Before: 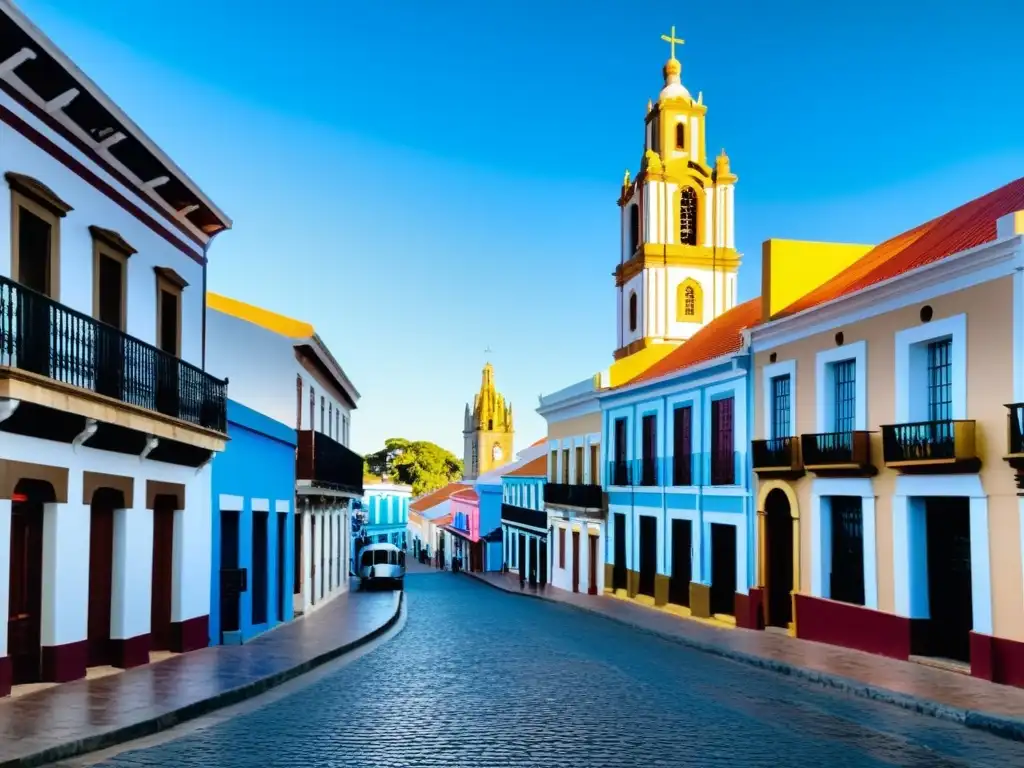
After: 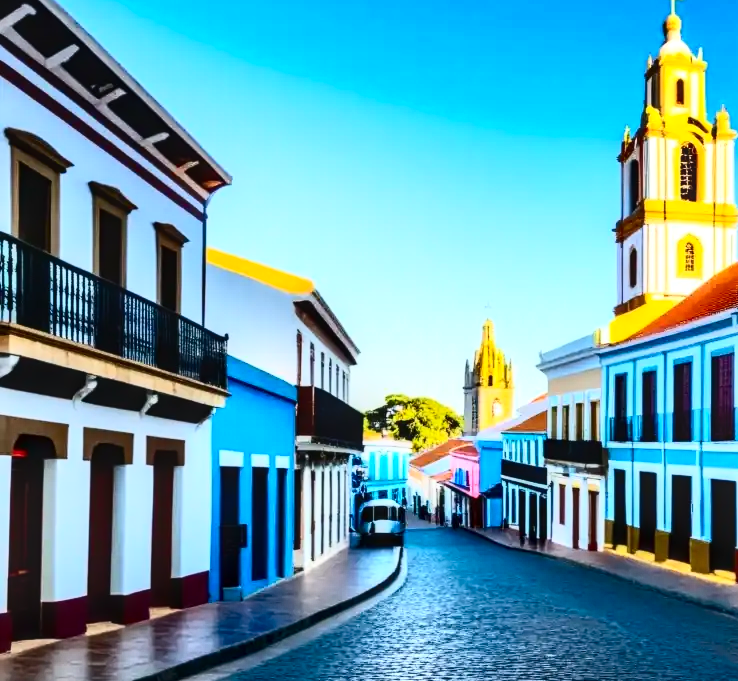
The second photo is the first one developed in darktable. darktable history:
crop: top 5.737%, right 27.837%, bottom 5.513%
contrast brightness saturation: contrast 0.412, brightness 0.102, saturation 0.214
local contrast: detail 130%
